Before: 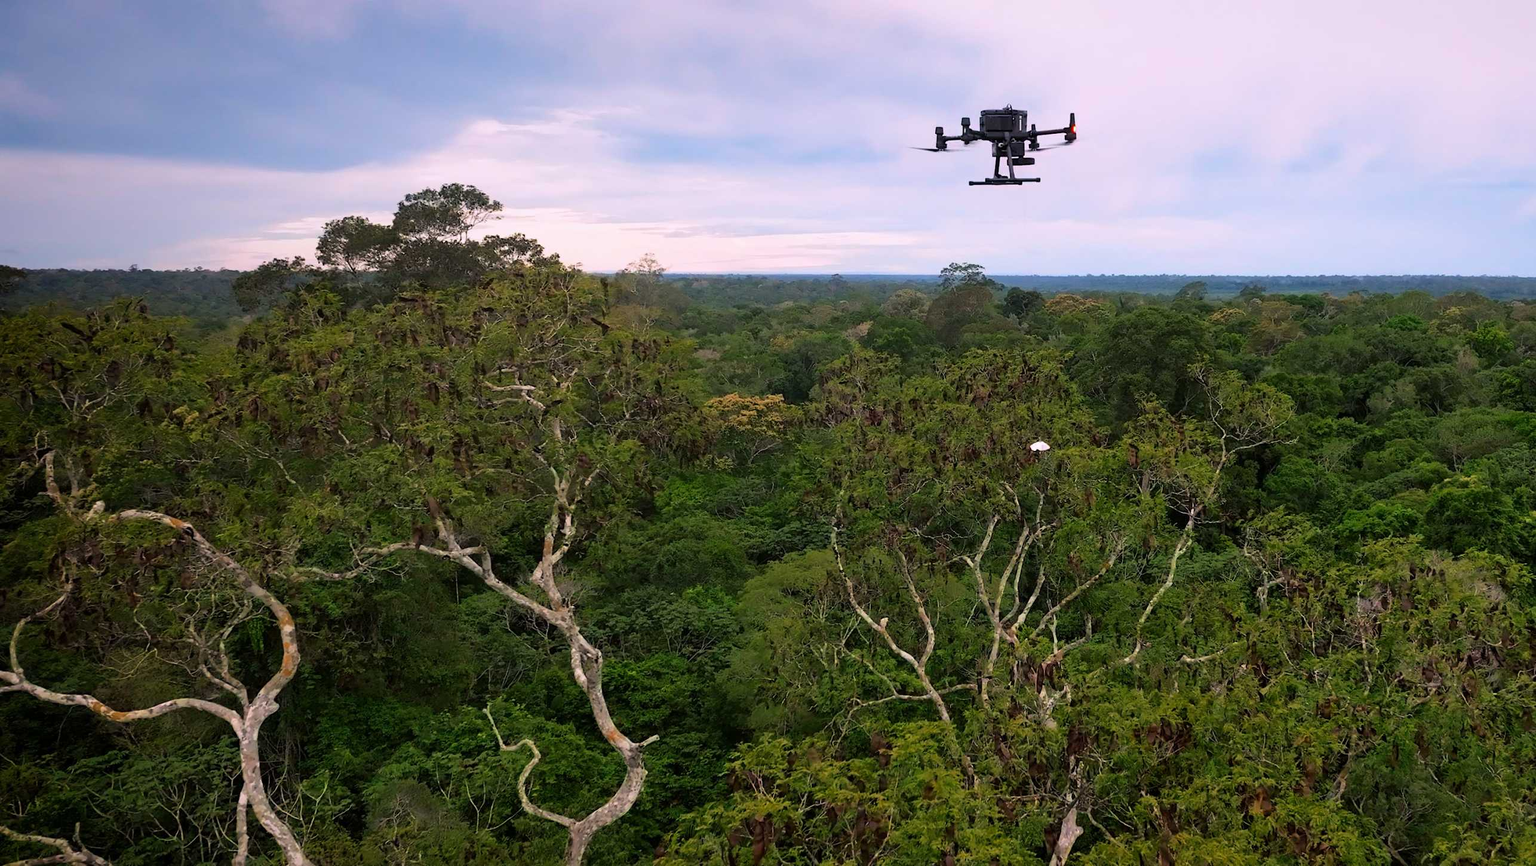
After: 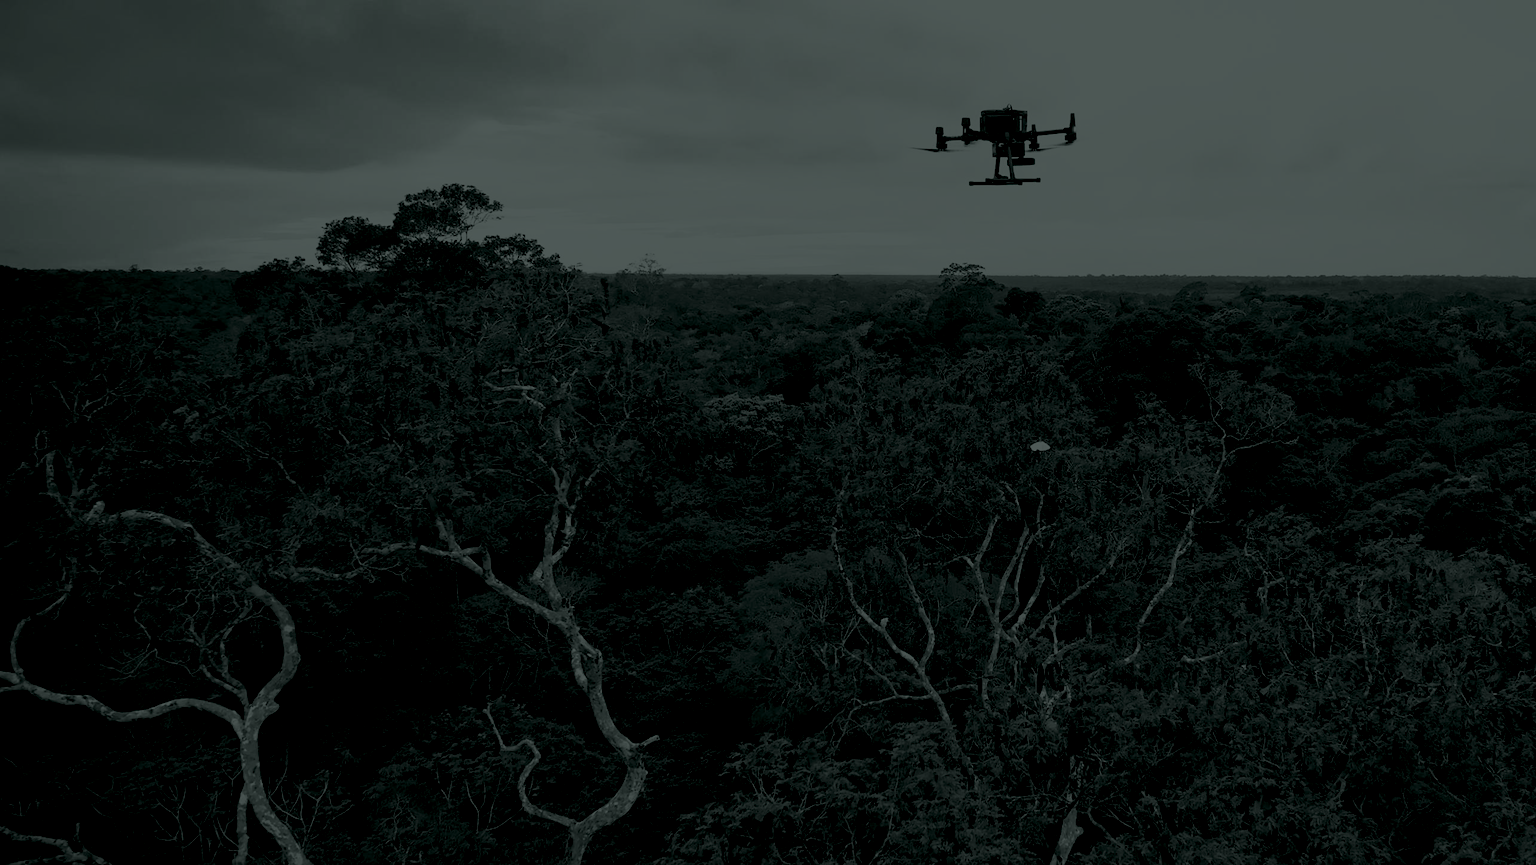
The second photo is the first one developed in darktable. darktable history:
colorize: hue 90°, saturation 19%, lightness 1.59%, version 1
tone curve: curves: ch0 [(0, 0) (0.105, 0.068) (0.195, 0.162) (0.283, 0.283) (0.384, 0.404) (0.485, 0.531) (0.638, 0.681) (0.795, 0.879) (1, 0.977)]; ch1 [(0, 0) (0.161, 0.092) (0.35, 0.33) (0.379, 0.401) (0.456, 0.469) (0.498, 0.506) (0.521, 0.549) (0.58, 0.624) (0.635, 0.671) (1, 1)]; ch2 [(0, 0) (0.371, 0.362) (0.437, 0.437) (0.483, 0.484) (0.53, 0.515) (0.56, 0.58) (0.622, 0.606) (1, 1)], color space Lab, independent channels, preserve colors none
